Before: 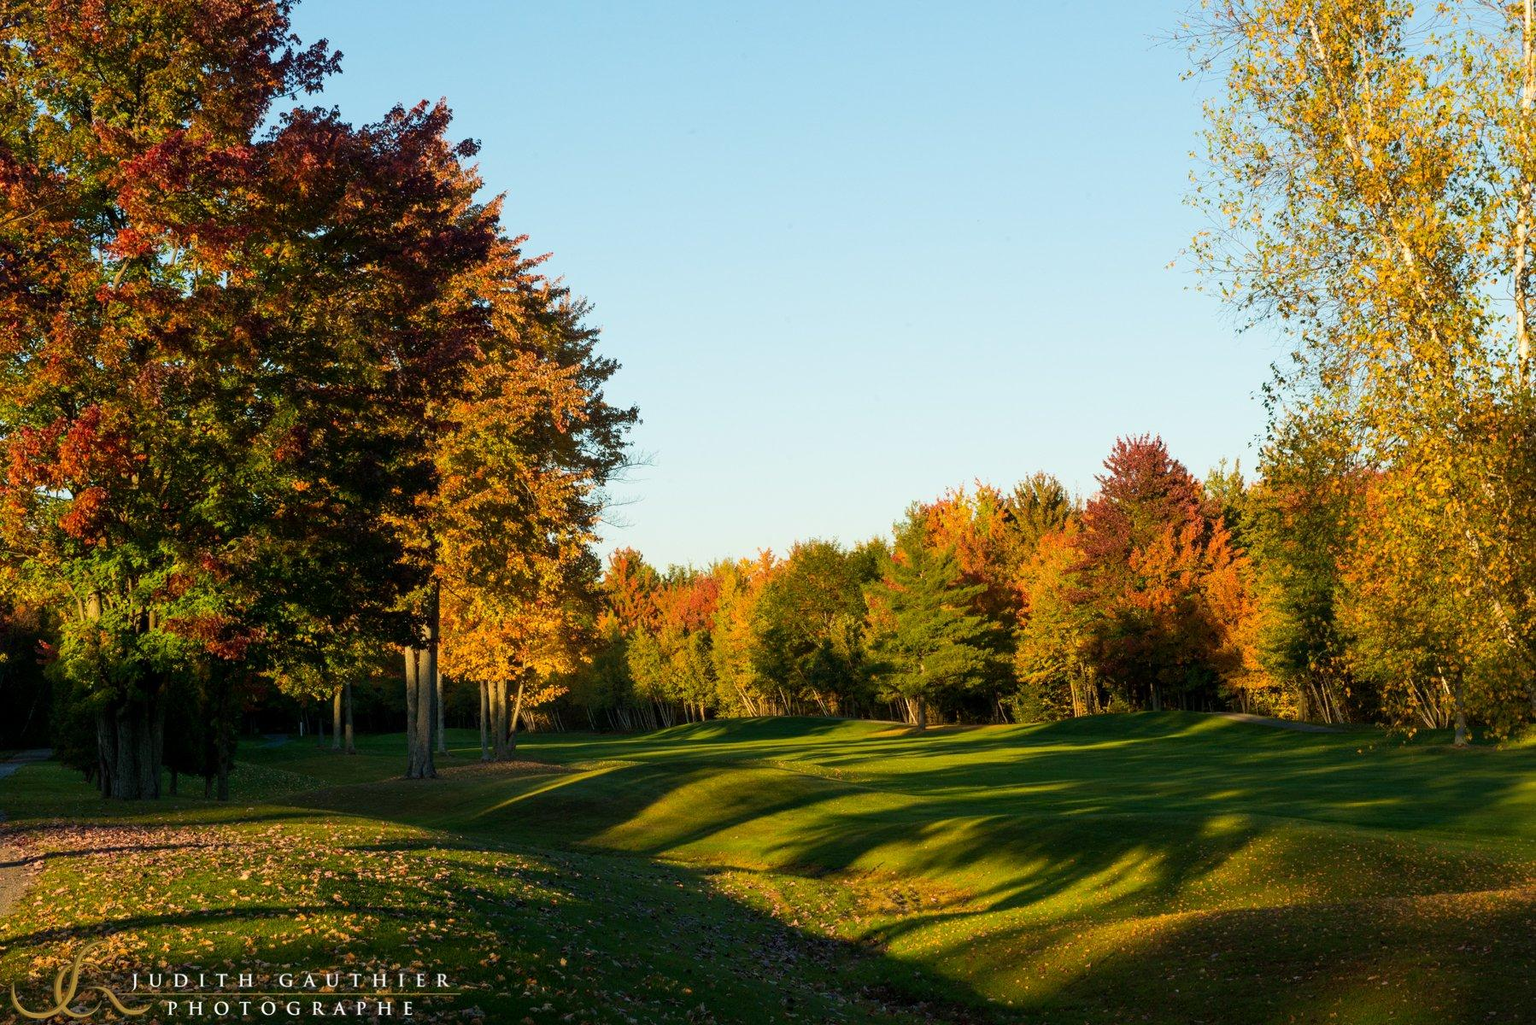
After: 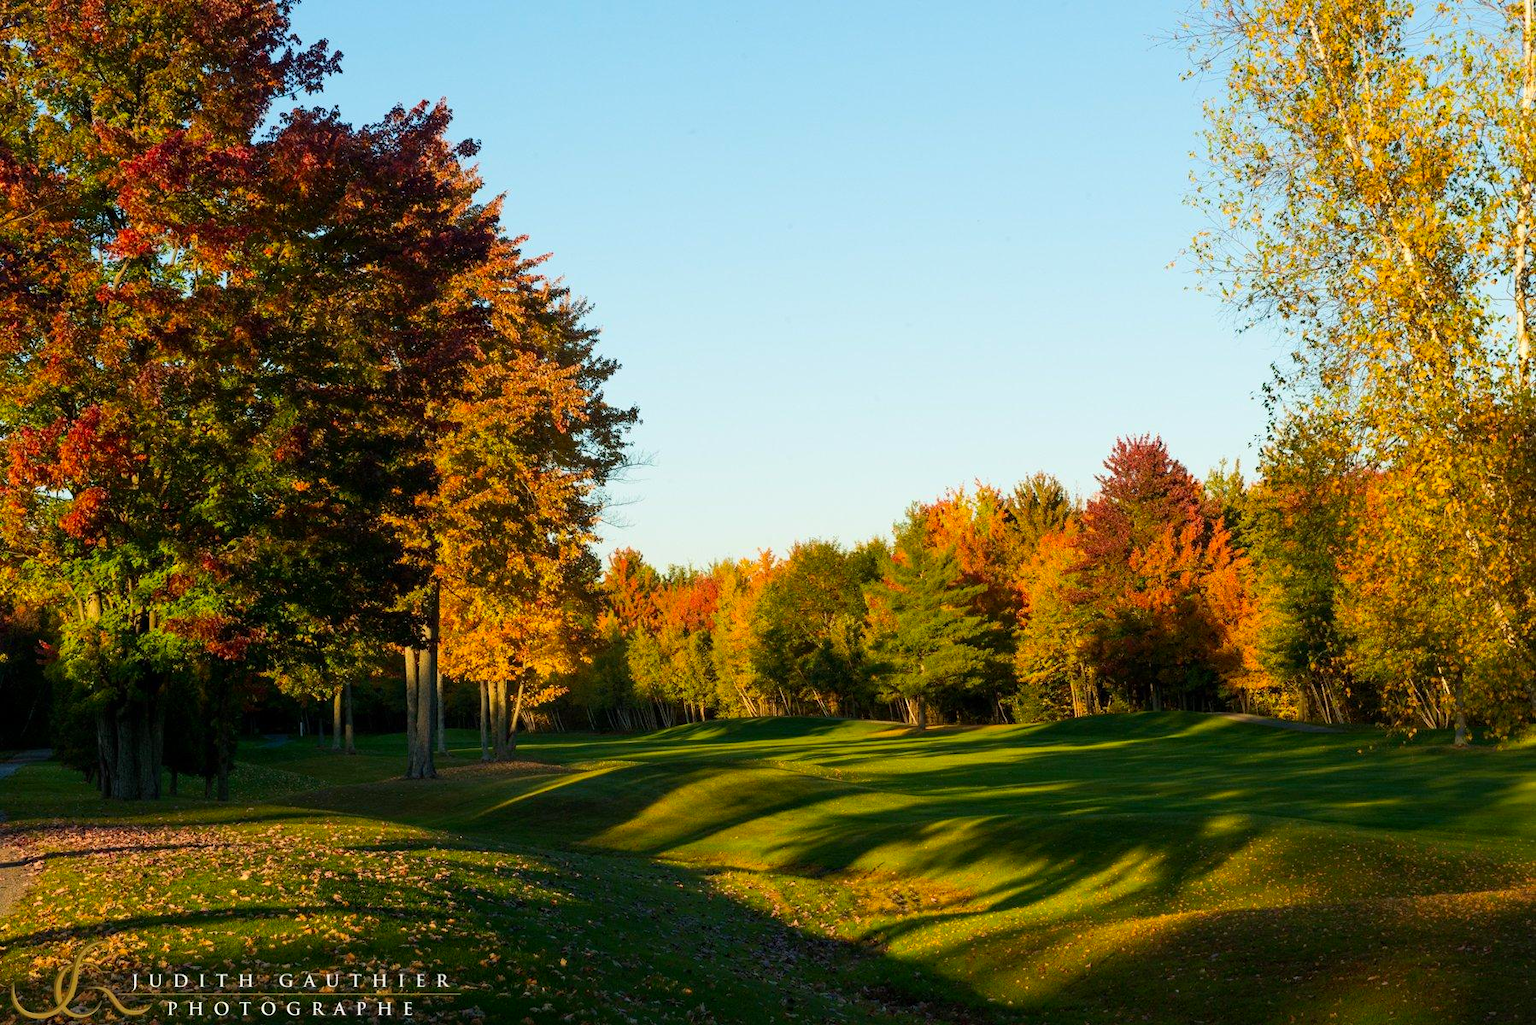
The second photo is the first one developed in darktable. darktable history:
contrast brightness saturation: contrast 0.043, saturation 0.156
